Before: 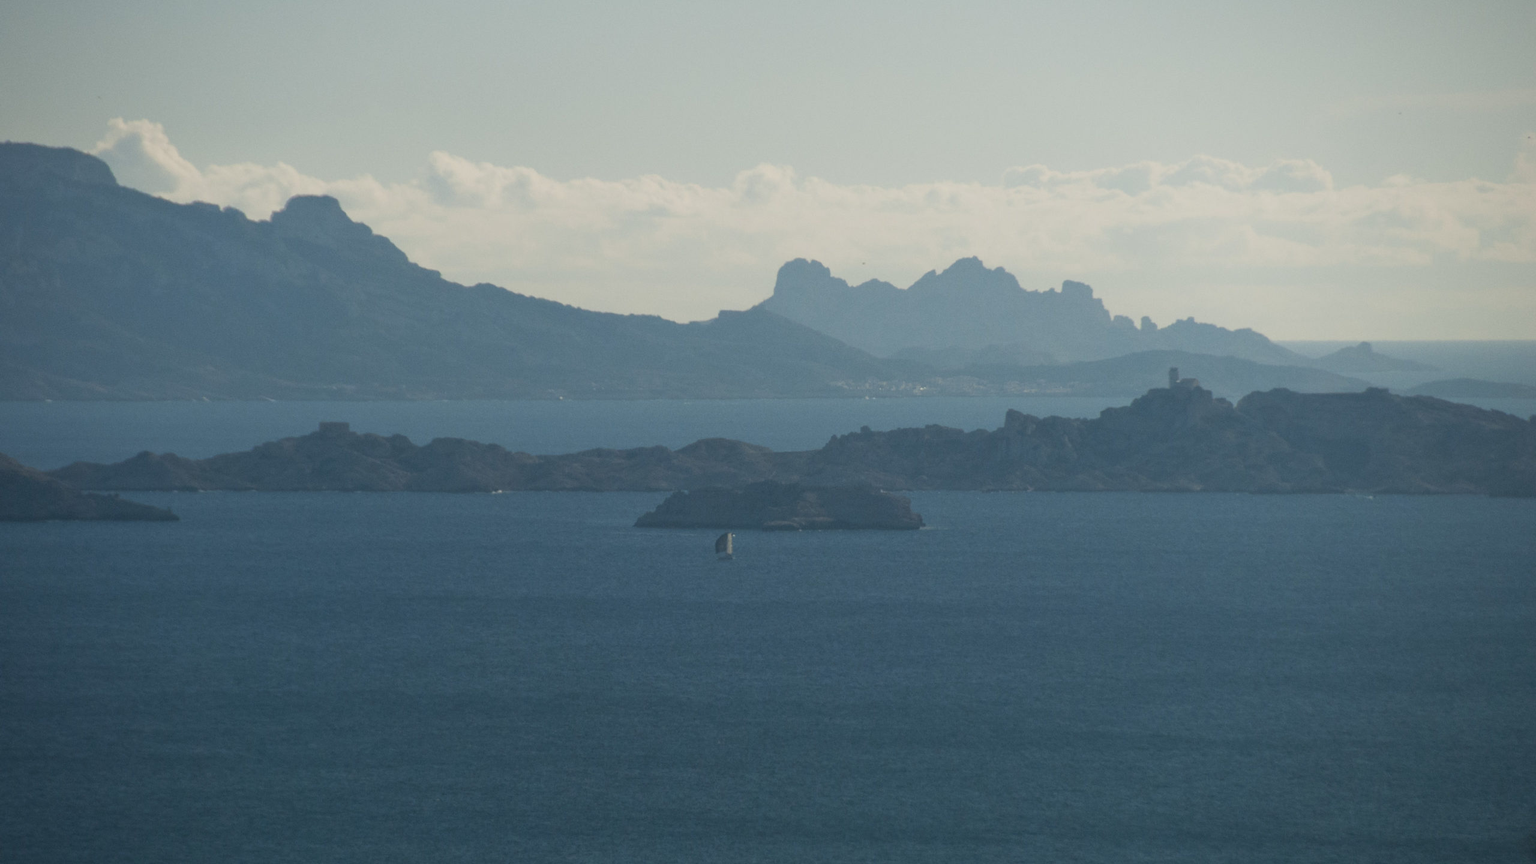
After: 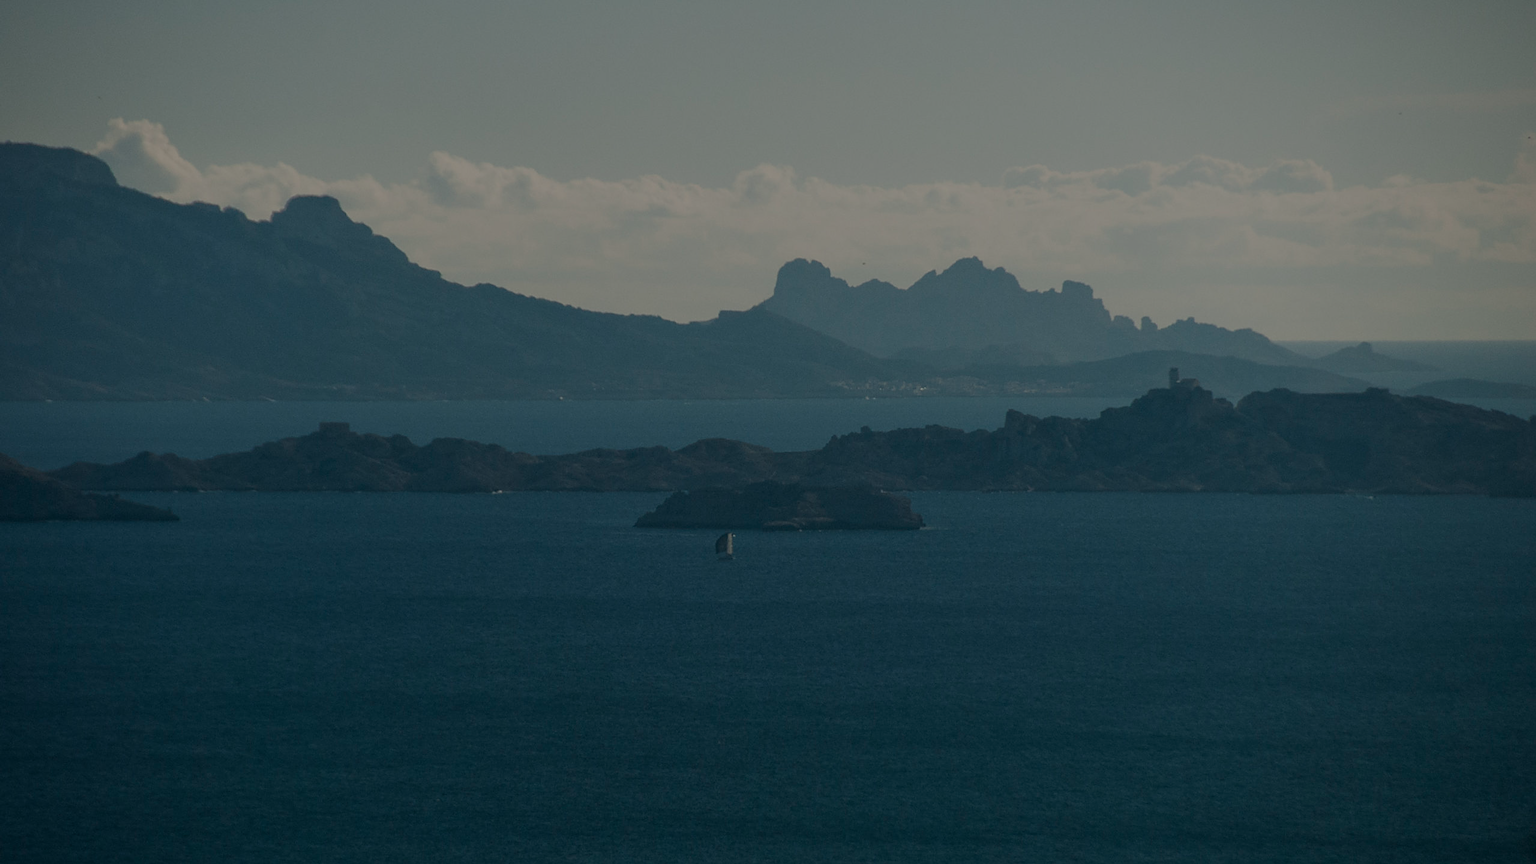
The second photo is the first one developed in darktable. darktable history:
local contrast: on, module defaults
sharpen: radius 1.967
exposure: exposure -1.468 EV, compensate highlight preservation false
